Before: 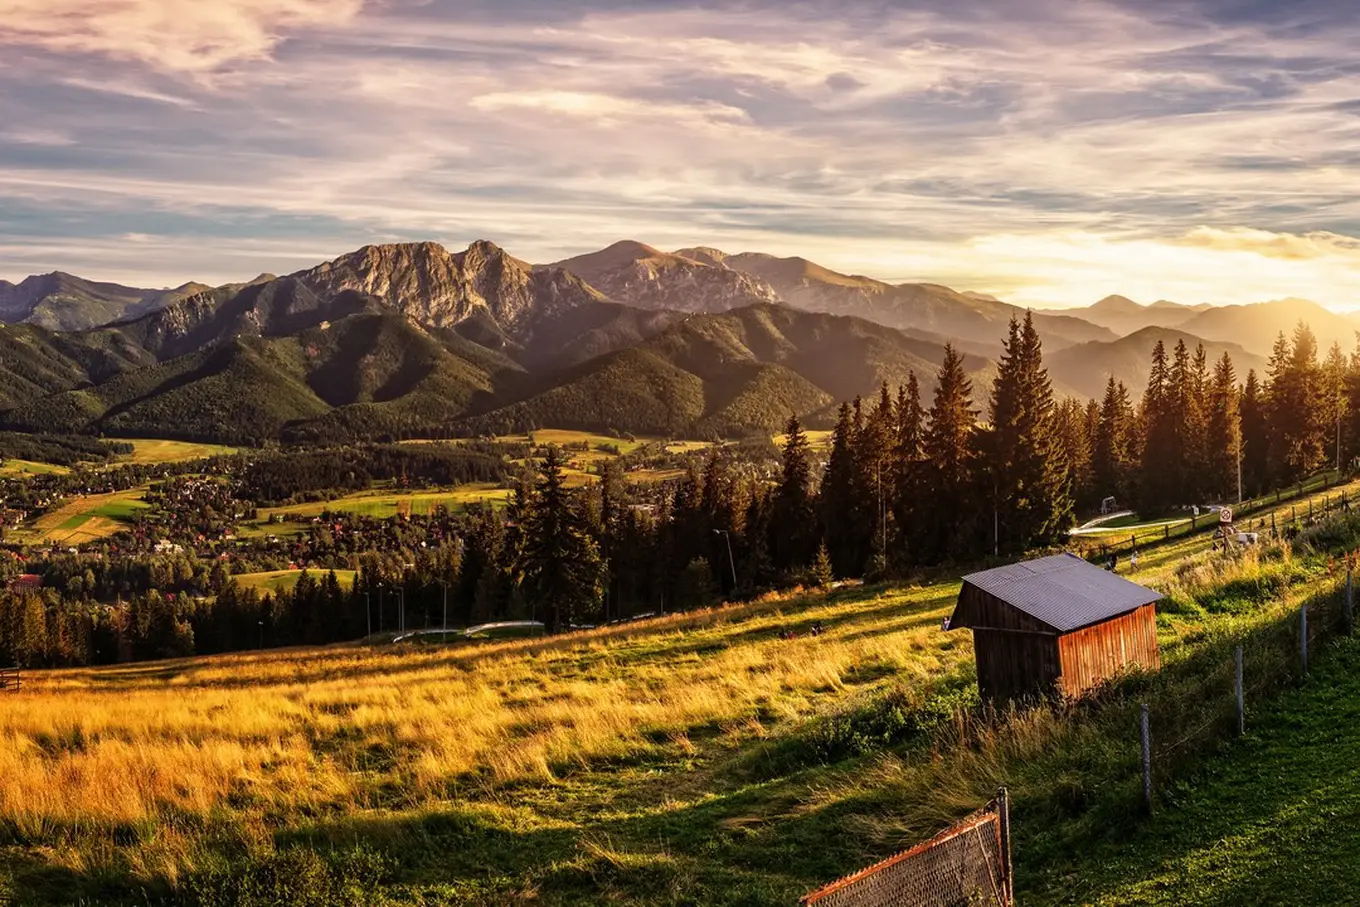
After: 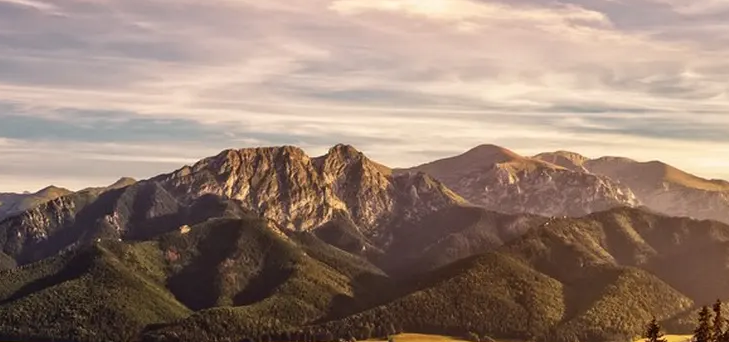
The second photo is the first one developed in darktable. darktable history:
crop: left 10.304%, top 10.616%, right 36.022%, bottom 51.602%
